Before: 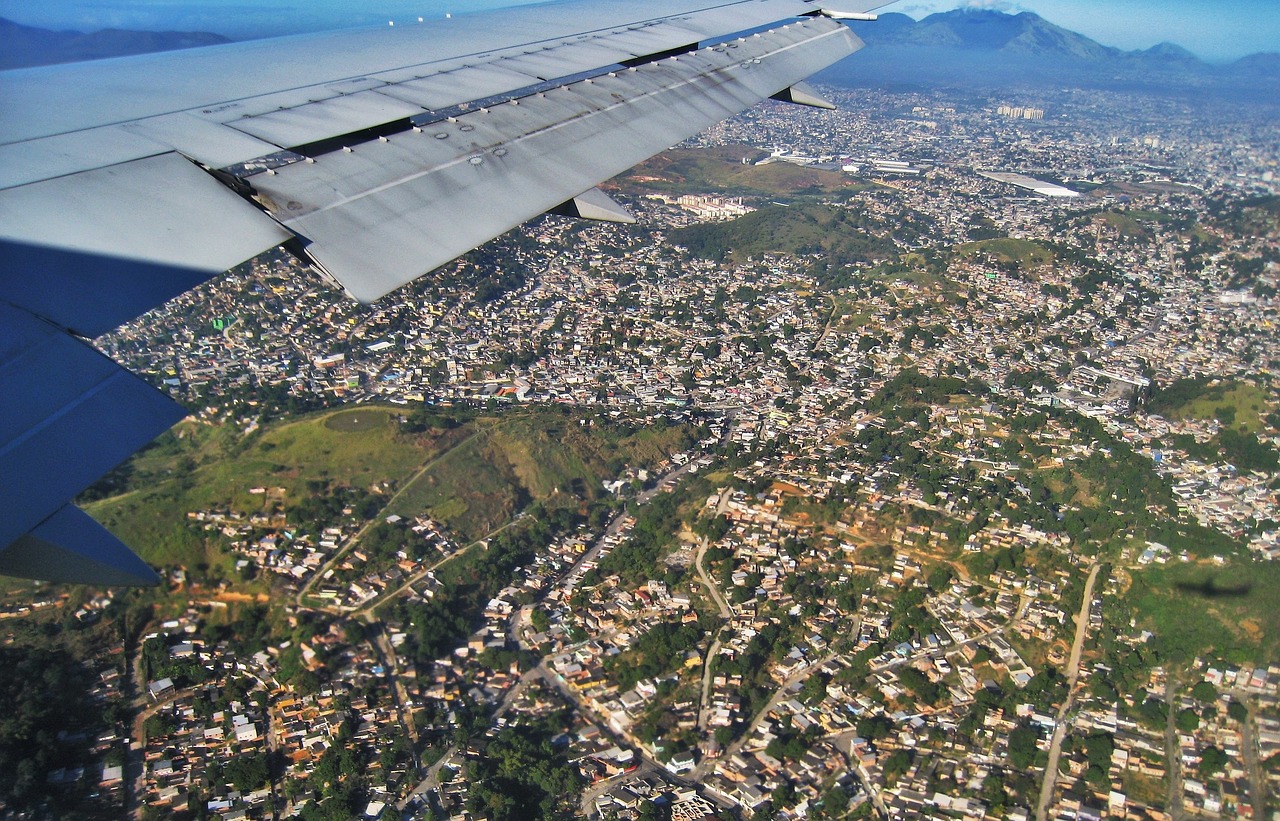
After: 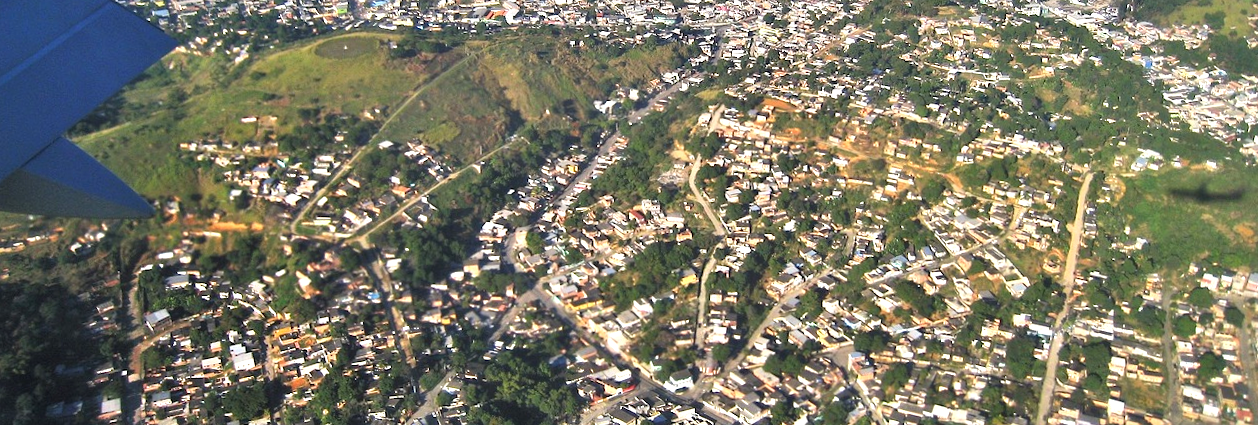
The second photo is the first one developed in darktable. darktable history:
sharpen: radius 5.325, amount 0.312, threshold 26.433
rotate and perspective: rotation -1.42°, crop left 0.016, crop right 0.984, crop top 0.035, crop bottom 0.965
crop and rotate: top 46.237%
exposure: exposure 0.7 EV, compensate highlight preservation false
